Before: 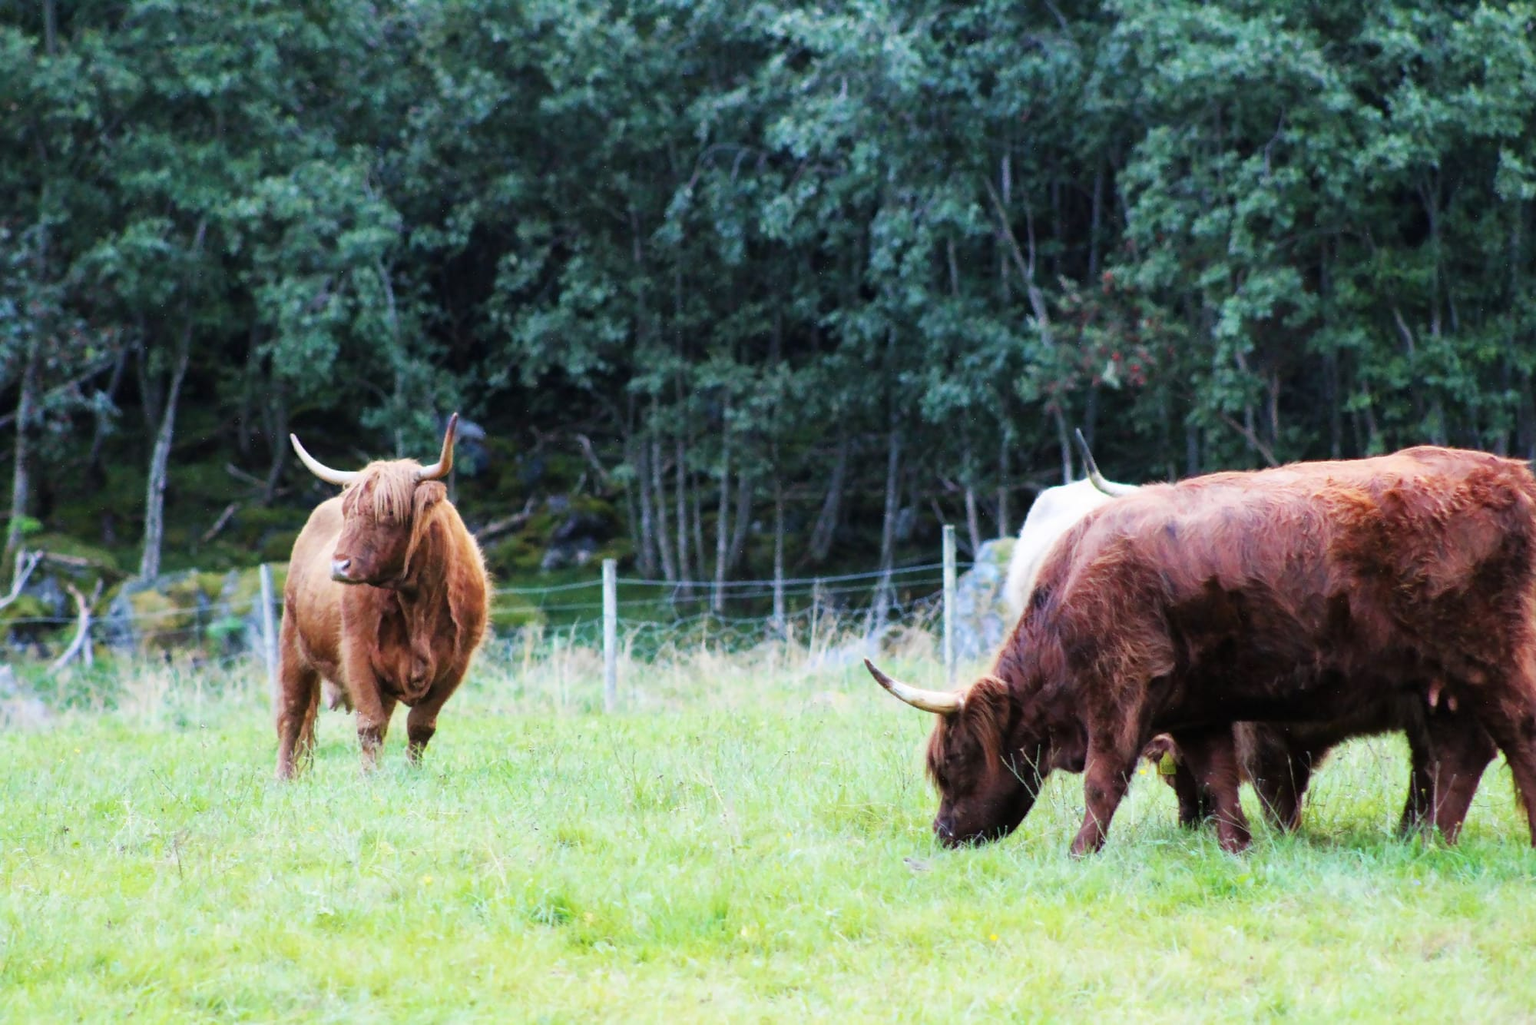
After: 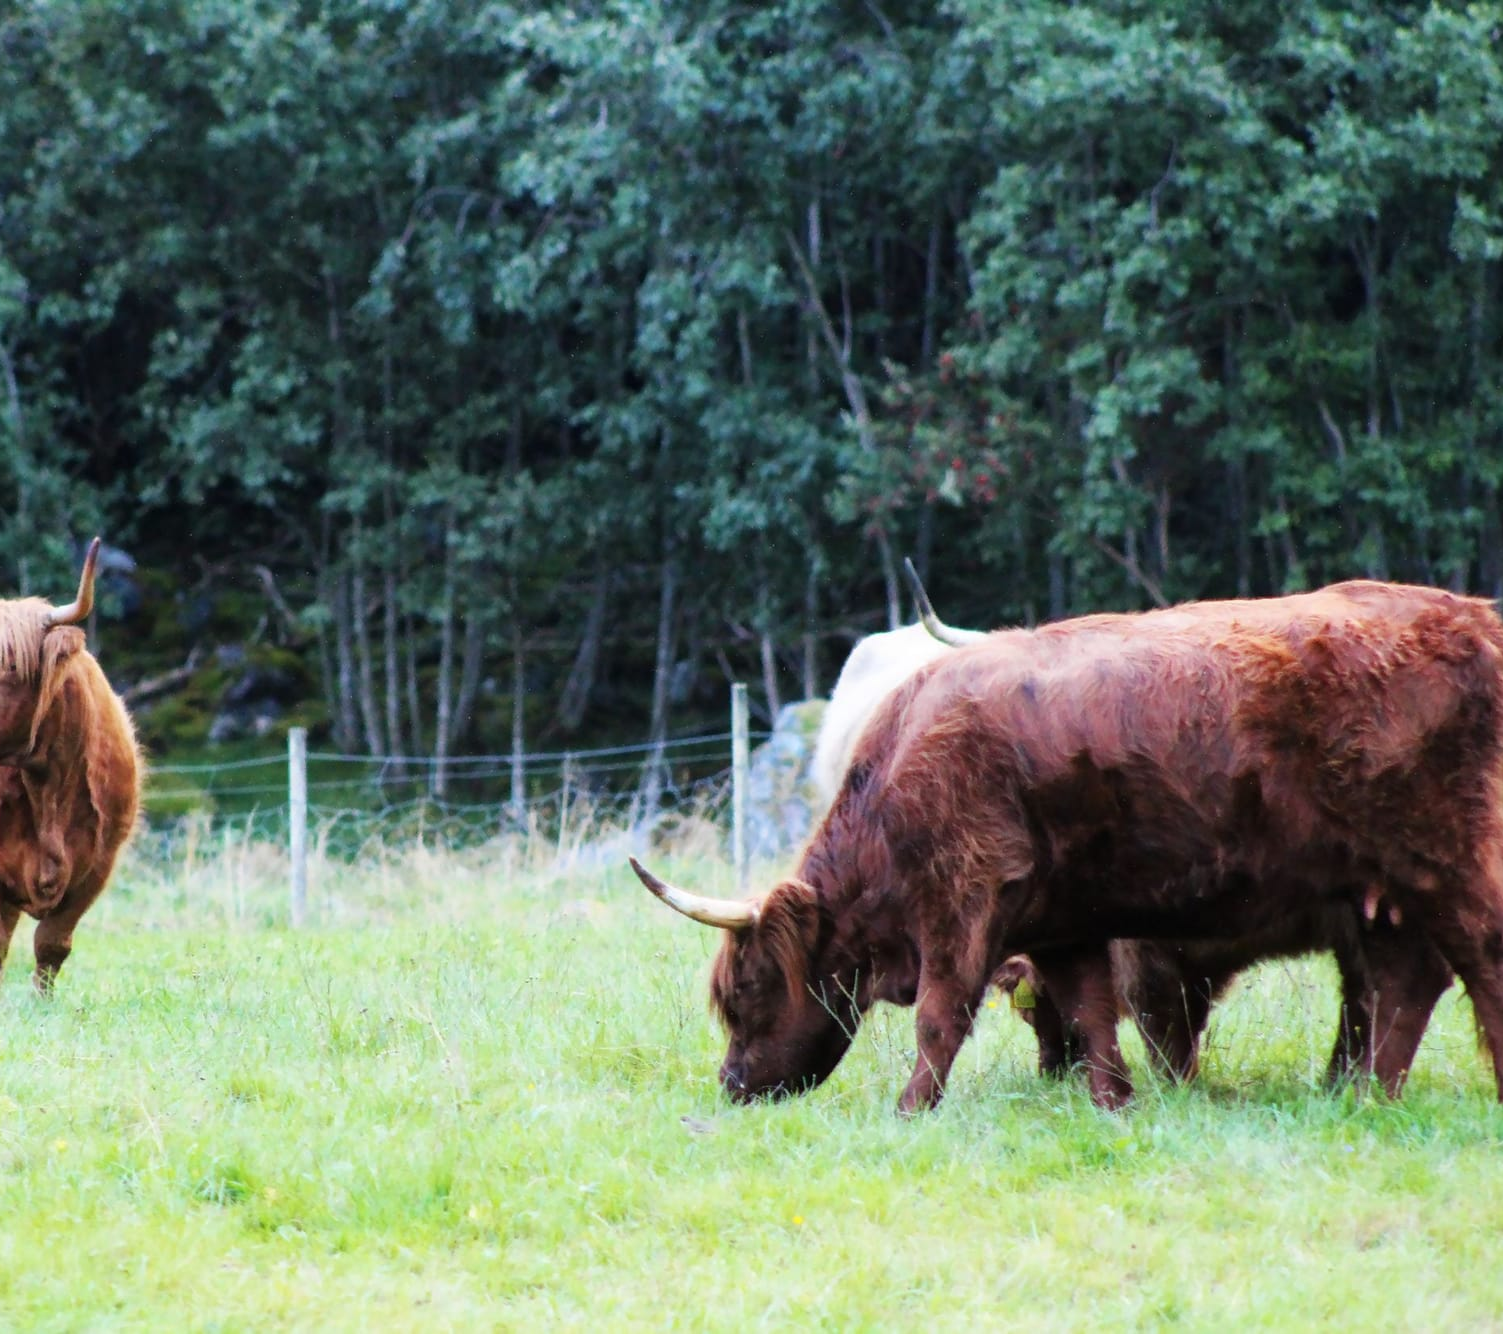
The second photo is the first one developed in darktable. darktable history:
crop and rotate: left 24.821%
